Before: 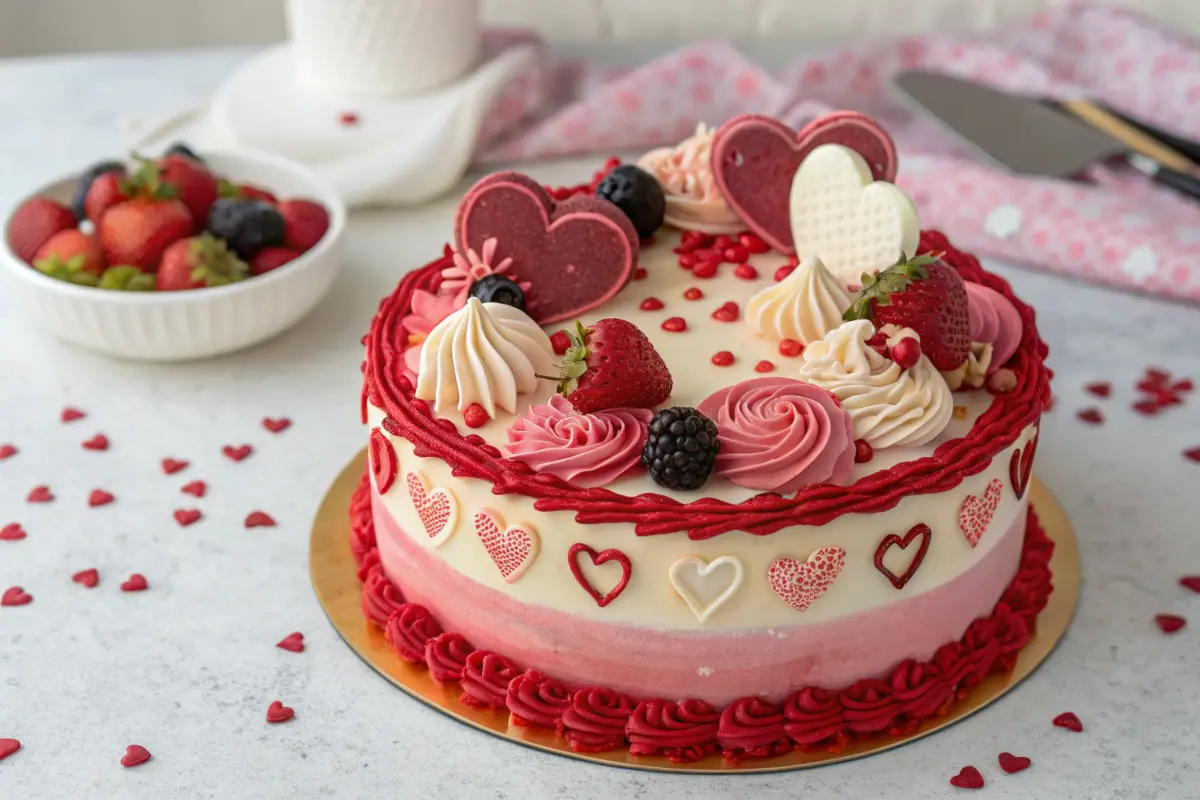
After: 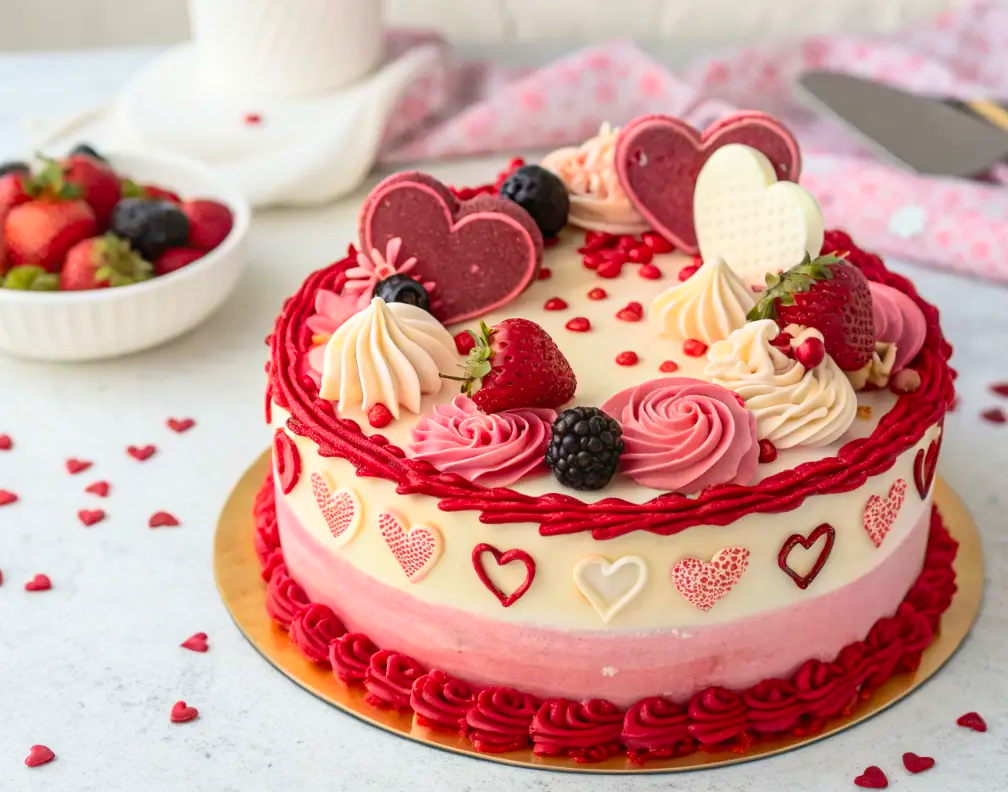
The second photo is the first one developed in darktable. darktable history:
contrast brightness saturation: contrast 0.2, brightness 0.16, saturation 0.22
crop: left 8.026%, right 7.374%
